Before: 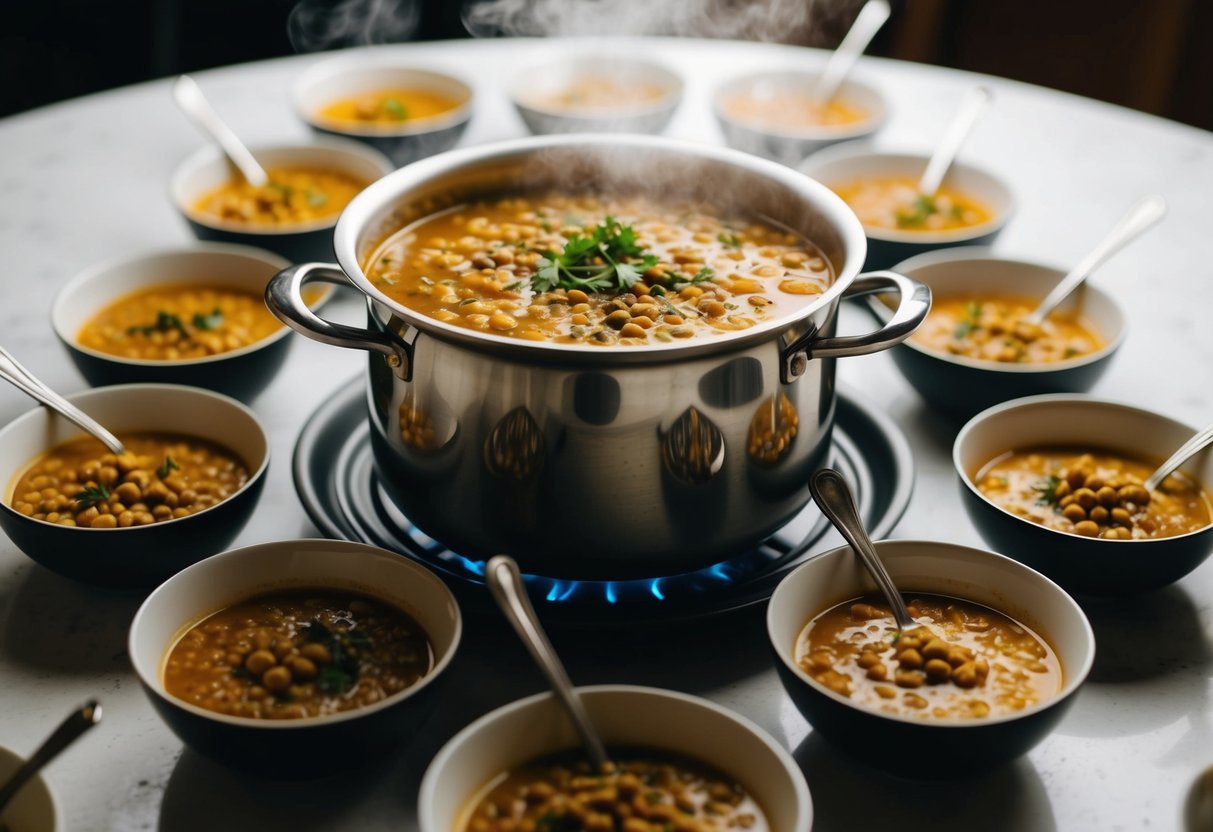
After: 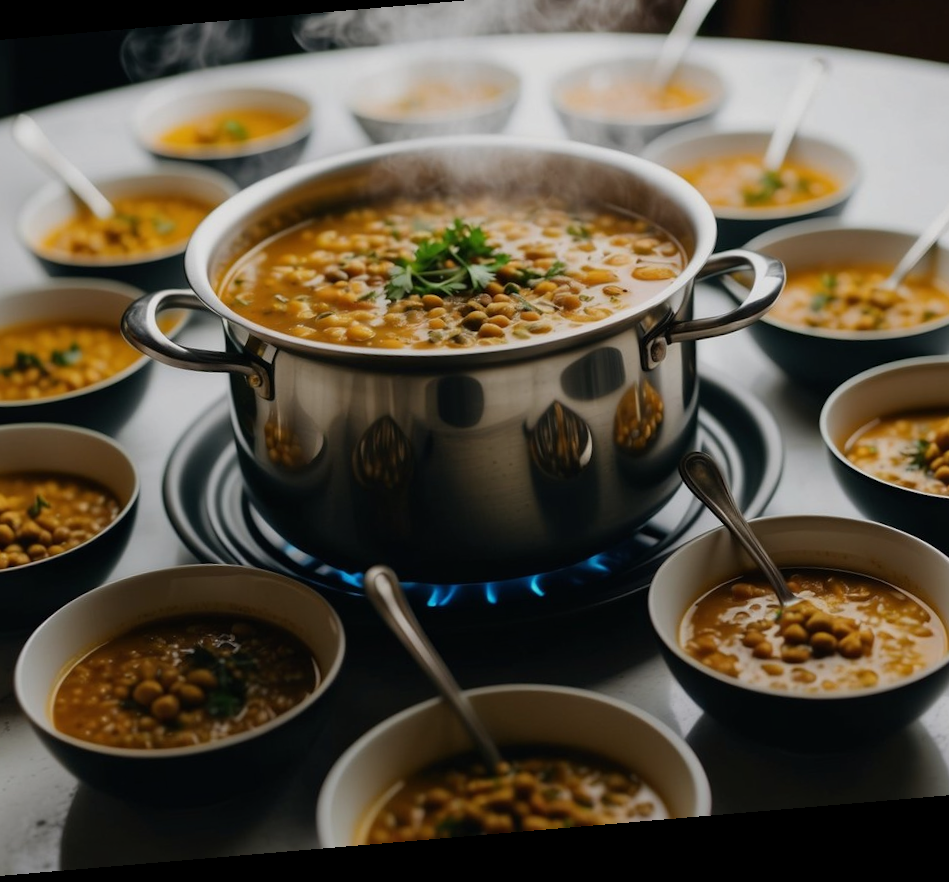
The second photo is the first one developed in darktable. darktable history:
crop and rotate: left 13.15%, top 5.251%, right 12.609%
rotate and perspective: rotation -4.86°, automatic cropping off
exposure: exposure -0.462 EV, compensate highlight preservation false
tone equalizer: on, module defaults
